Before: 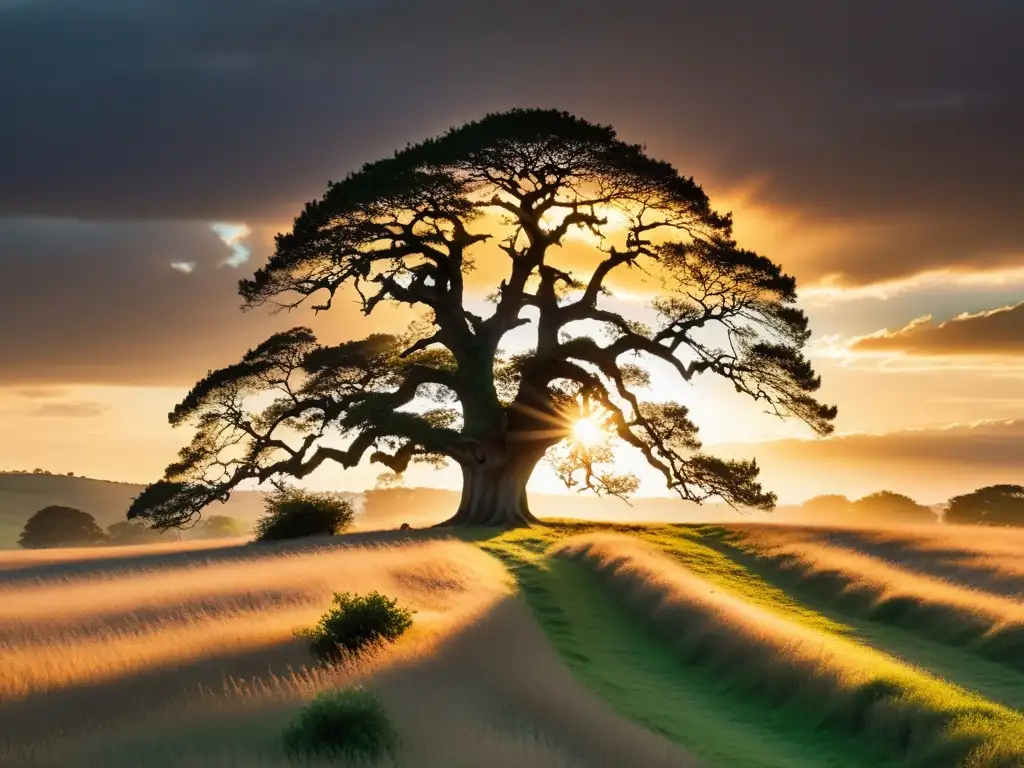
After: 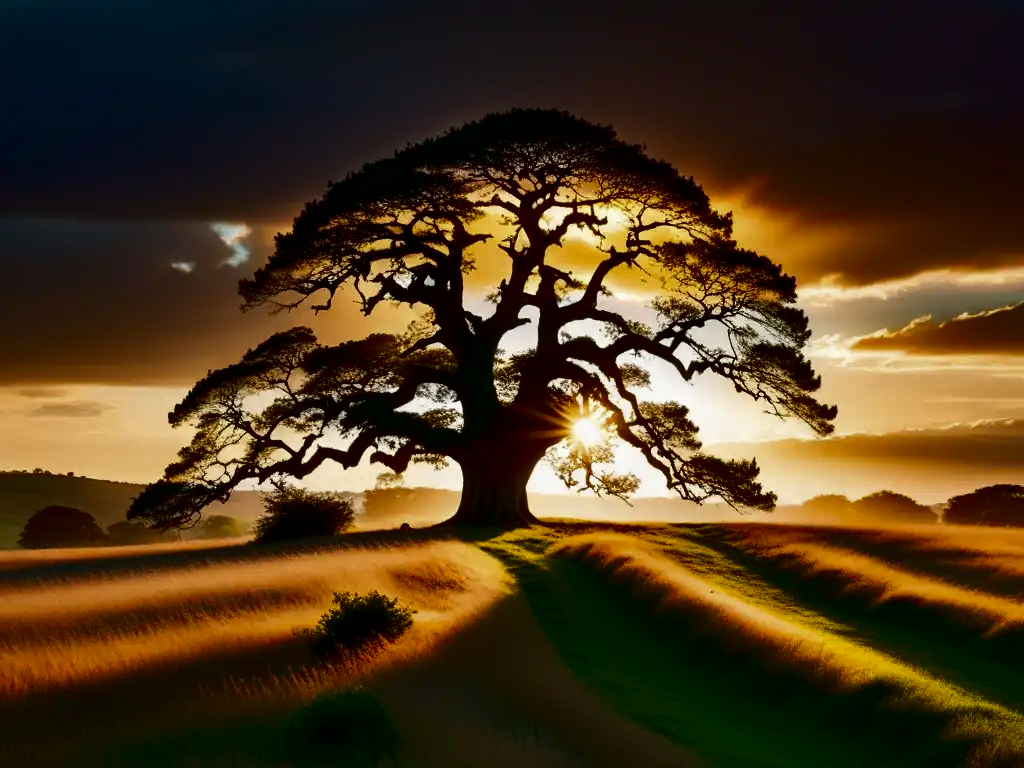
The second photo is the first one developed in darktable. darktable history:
contrast brightness saturation: contrast 0.092, brightness -0.573, saturation 0.165
